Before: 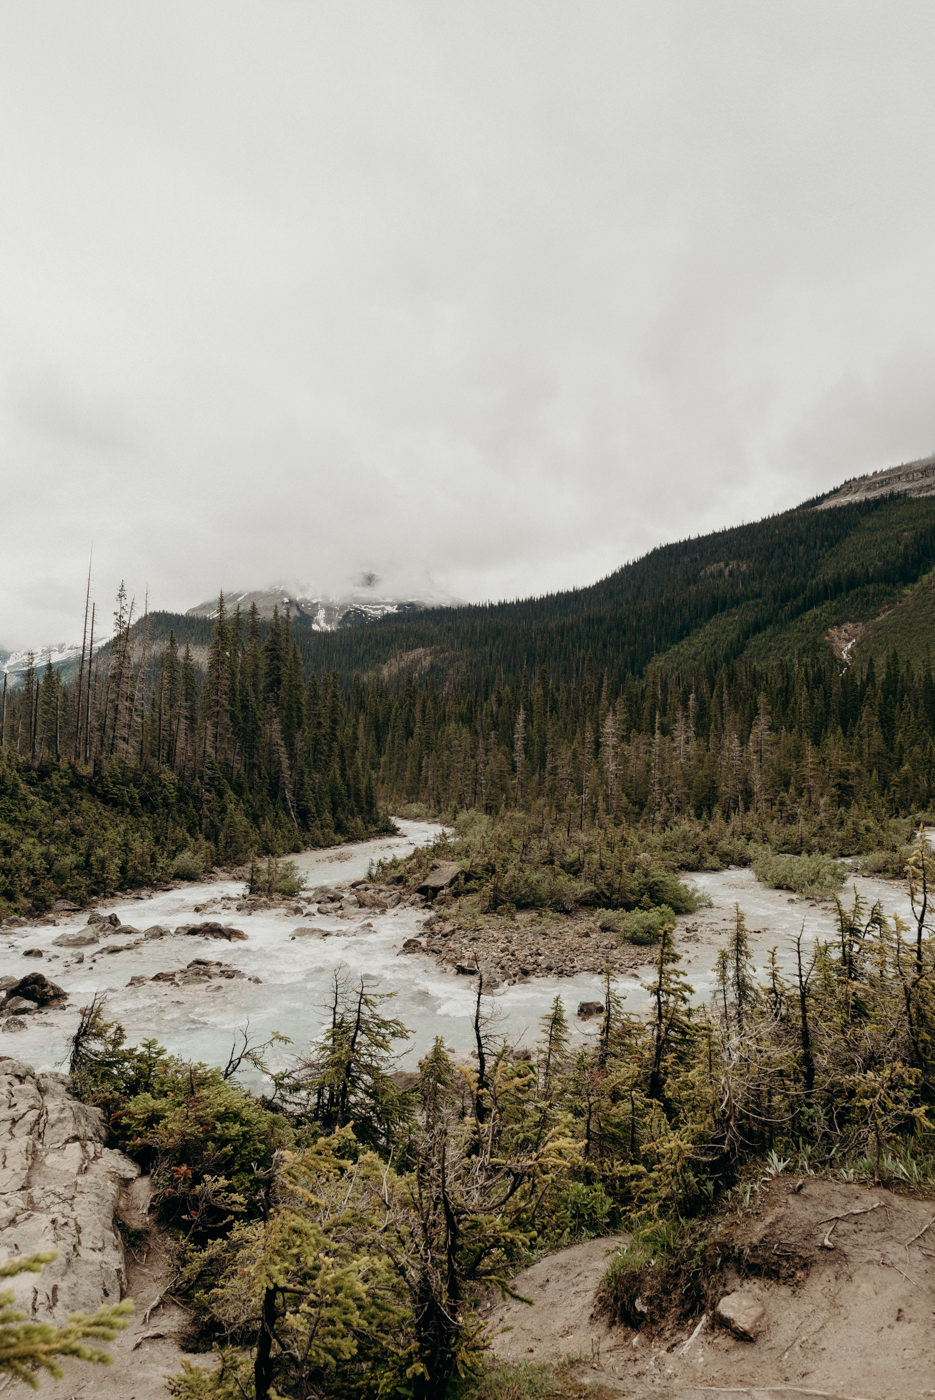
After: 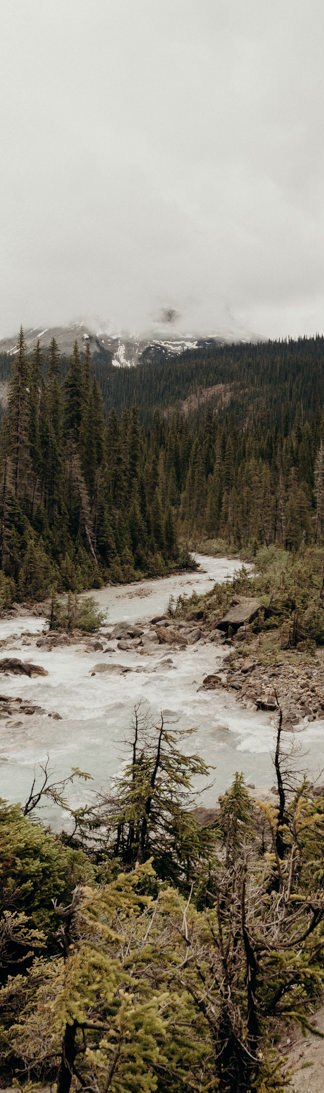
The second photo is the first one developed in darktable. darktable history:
color balance rgb: power › chroma 0.325%, power › hue 22.98°, perceptual saturation grading › global saturation 0.231%
crop and rotate: left 21.484%, top 18.895%, right 43.765%, bottom 2.985%
